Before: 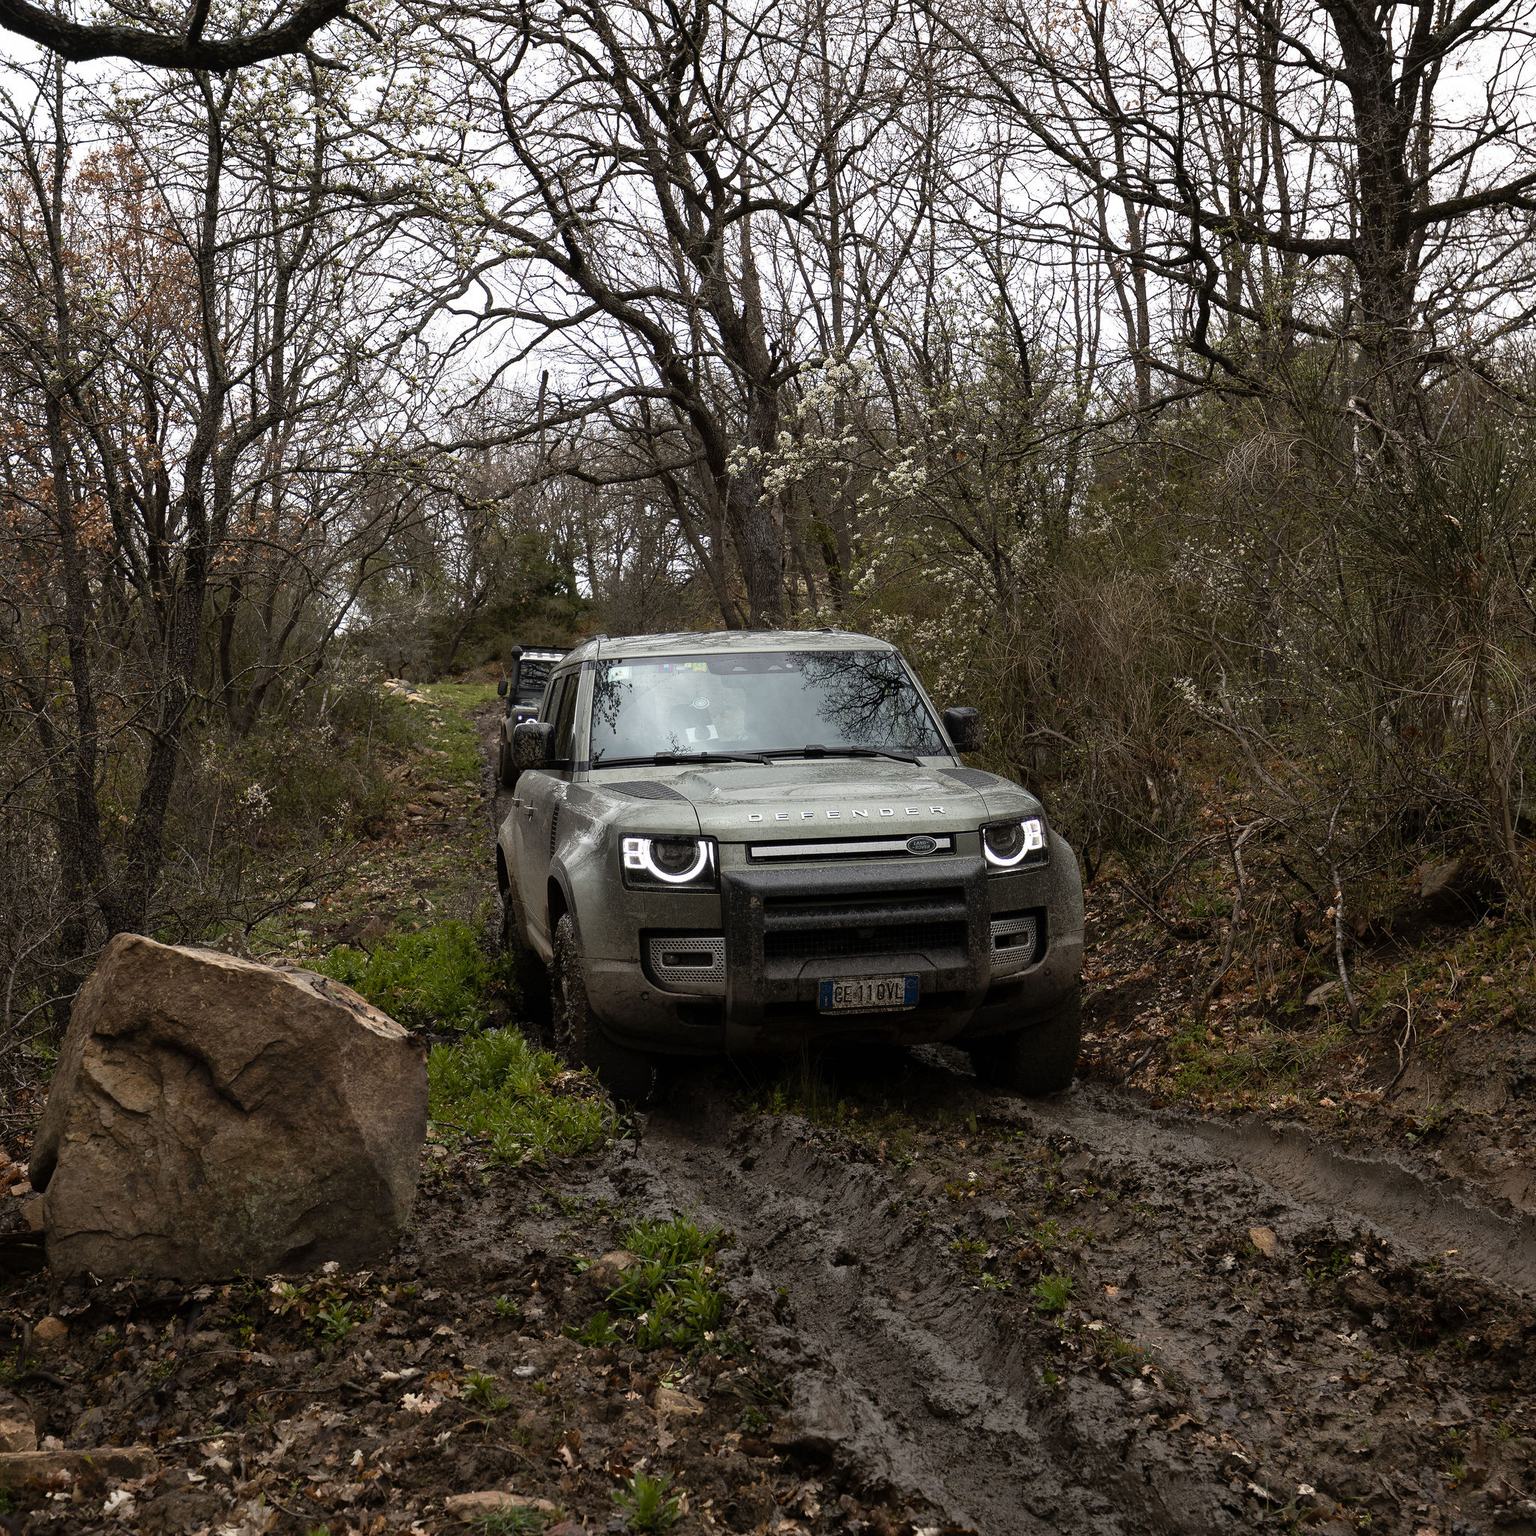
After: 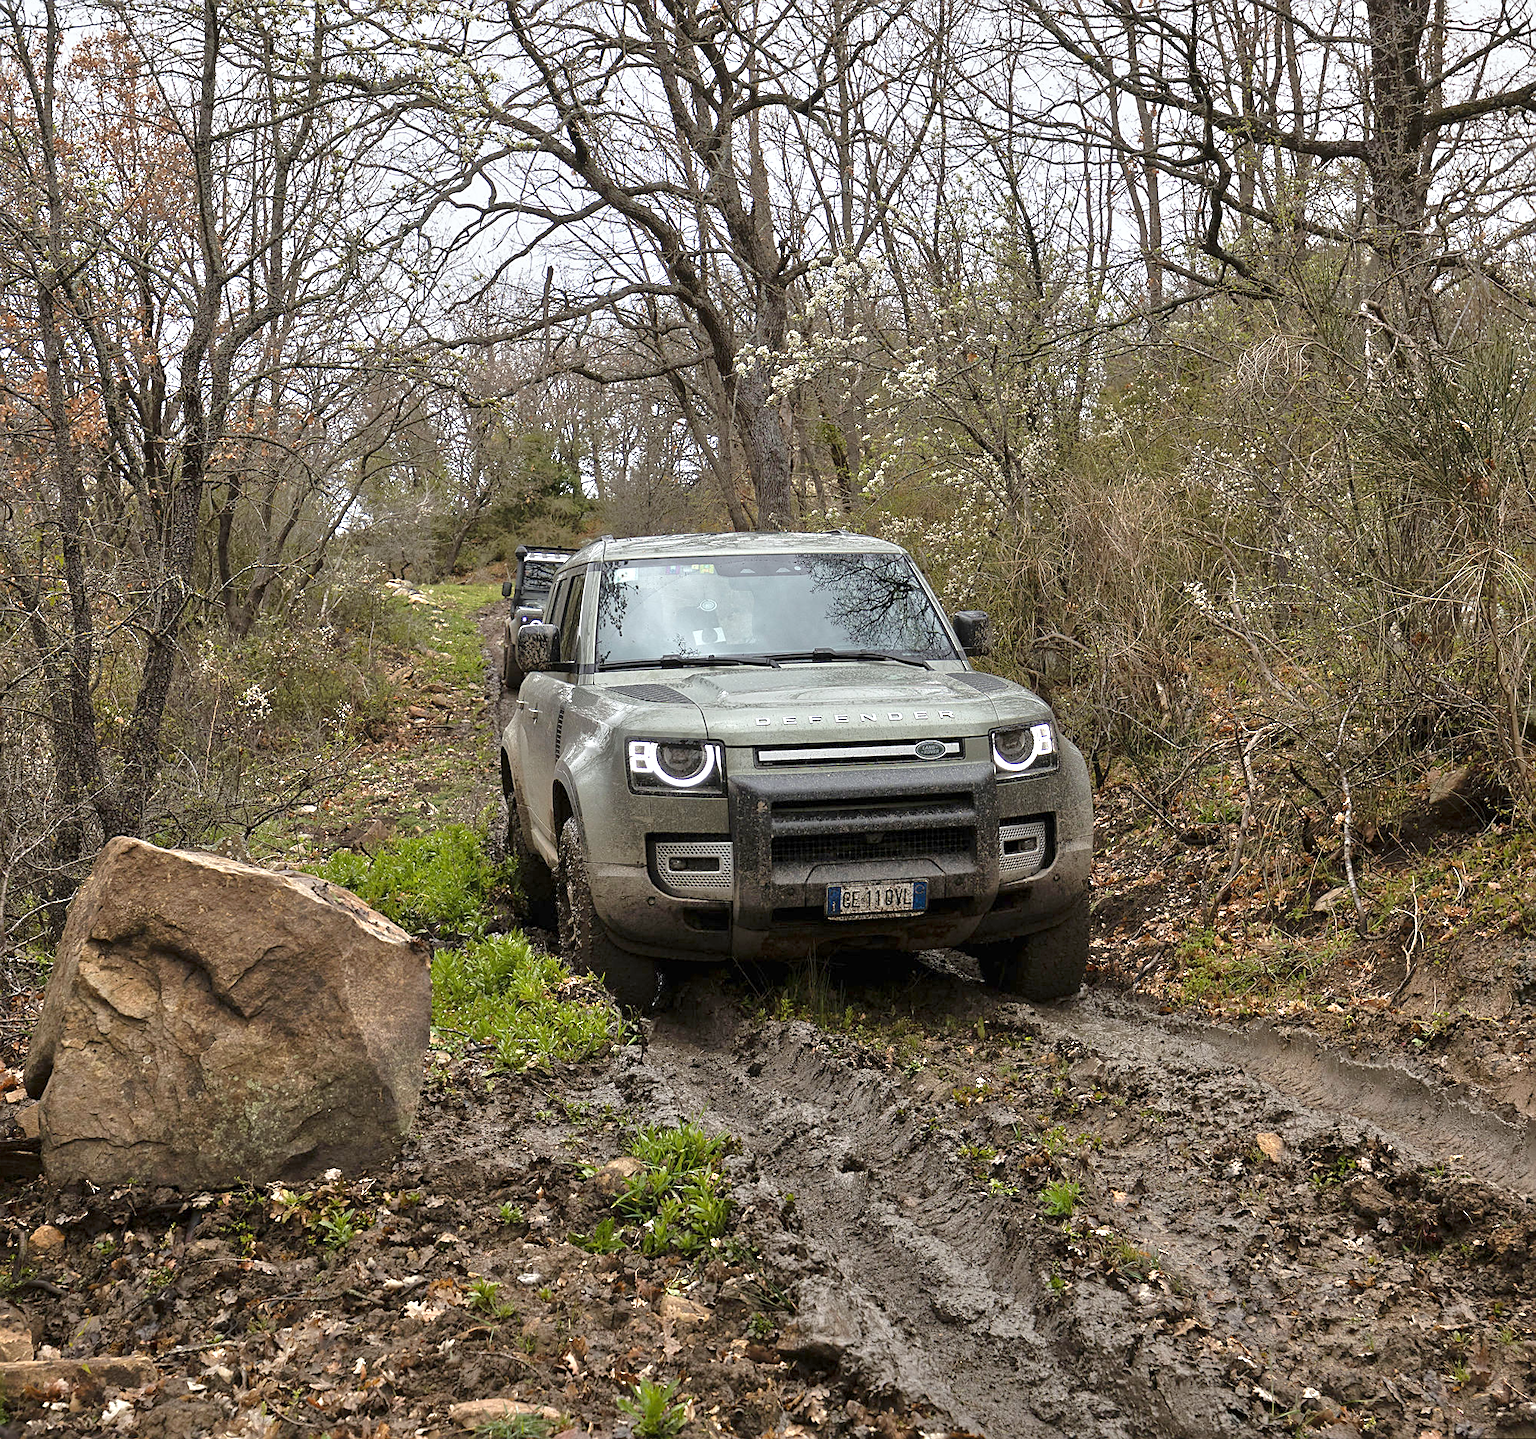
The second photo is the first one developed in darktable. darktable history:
white balance: red 0.986, blue 1.01
tone equalizer: -8 EV 2 EV, -7 EV 2 EV, -6 EV 2 EV, -5 EV 2 EV, -4 EV 2 EV, -3 EV 1.5 EV, -2 EV 1 EV, -1 EV 0.5 EV
rotate and perspective: rotation 0.174°, lens shift (vertical) 0.013, lens shift (horizontal) 0.019, shear 0.001, automatic cropping original format, crop left 0.007, crop right 0.991, crop top 0.016, crop bottom 0.997
crop and rotate: top 6.25%
sharpen: on, module defaults
